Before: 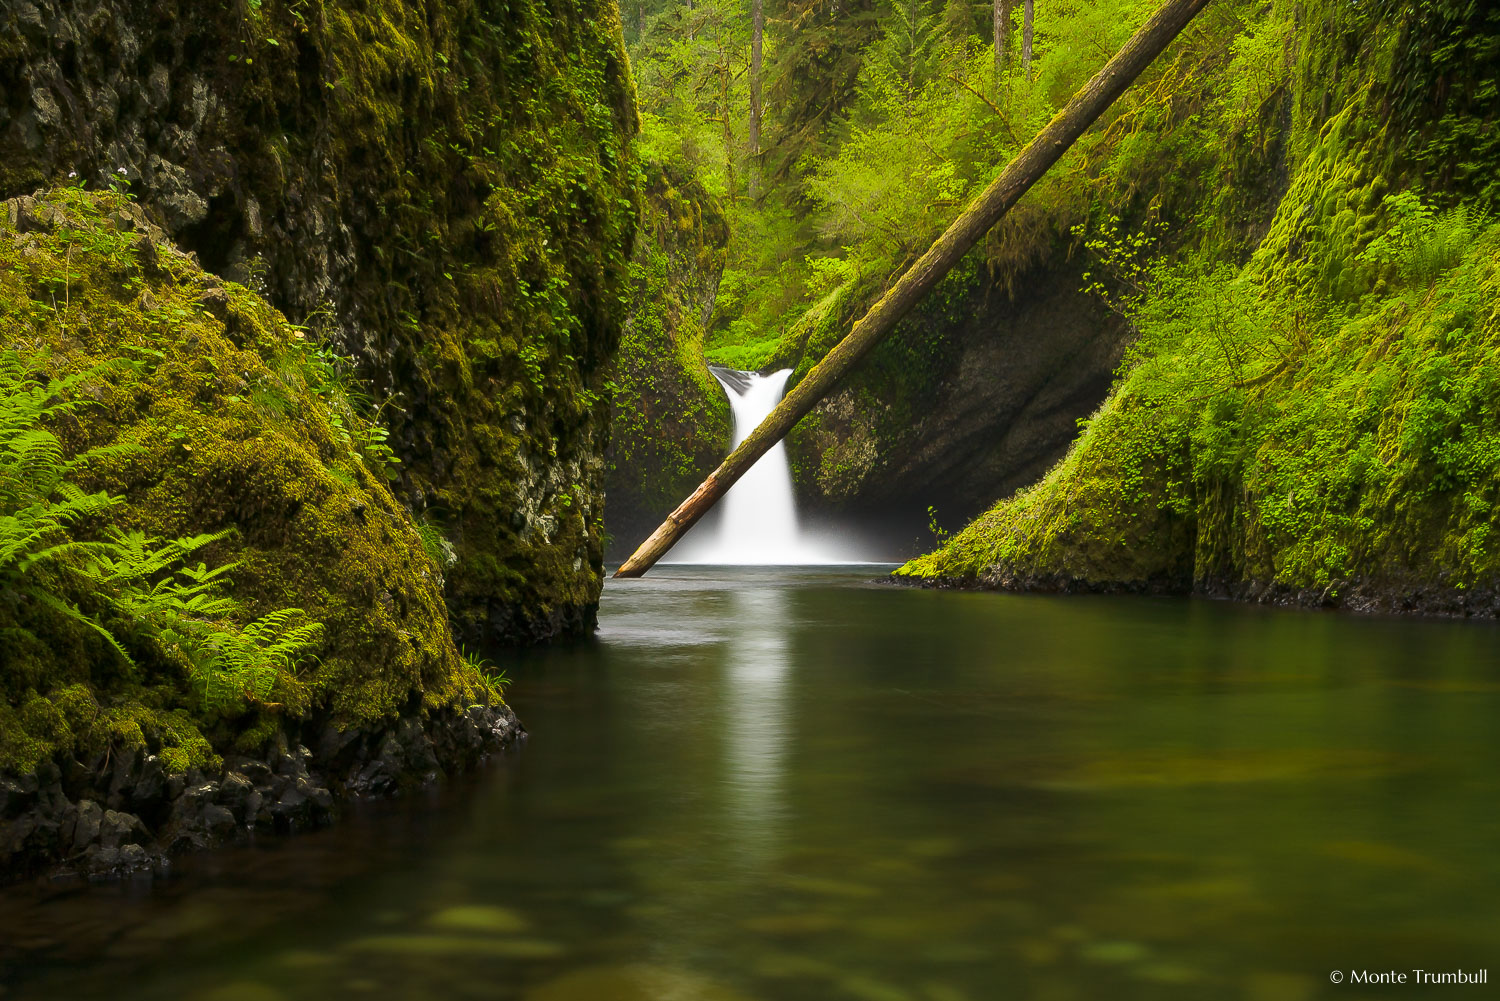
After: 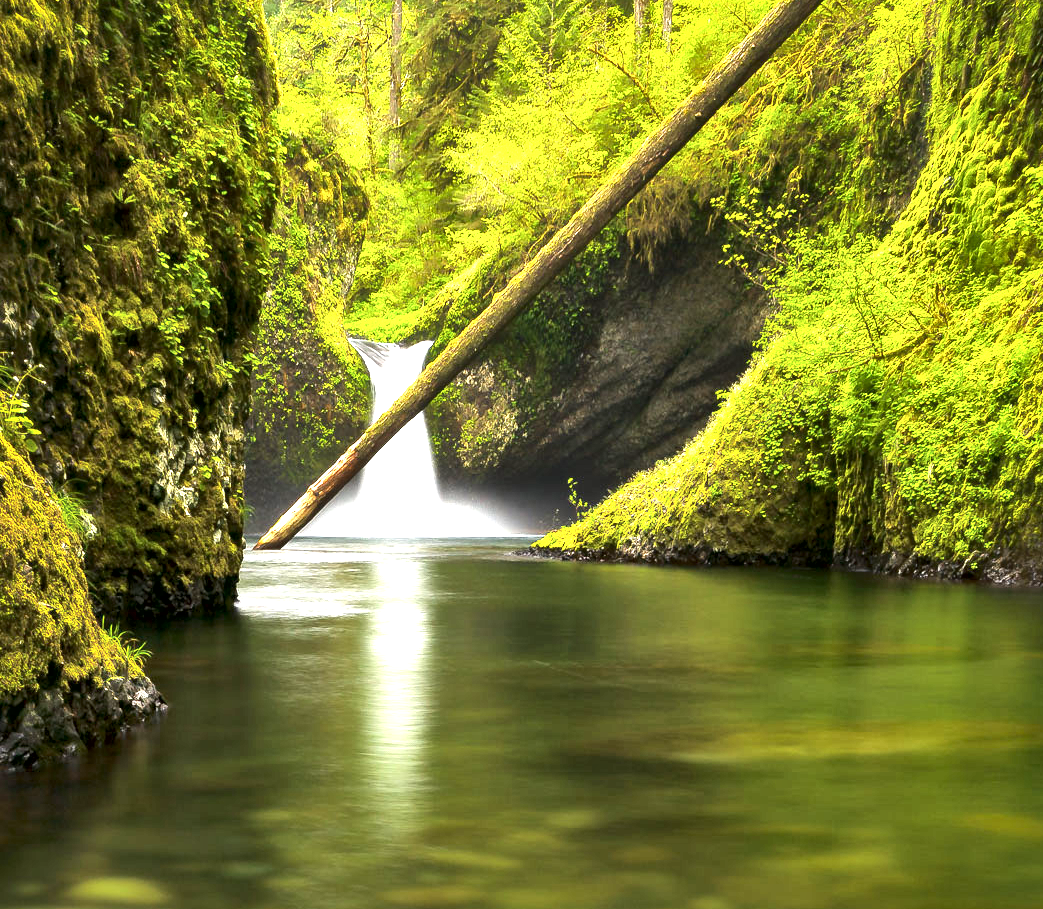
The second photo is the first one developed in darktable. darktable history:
exposure: black level correction 0, exposure 1.015 EV, compensate exposure bias true, compensate highlight preservation false
crop and rotate: left 24.034%, top 2.838%, right 6.406%, bottom 6.299%
local contrast: mode bilateral grid, contrast 70, coarseness 75, detail 180%, midtone range 0.2
